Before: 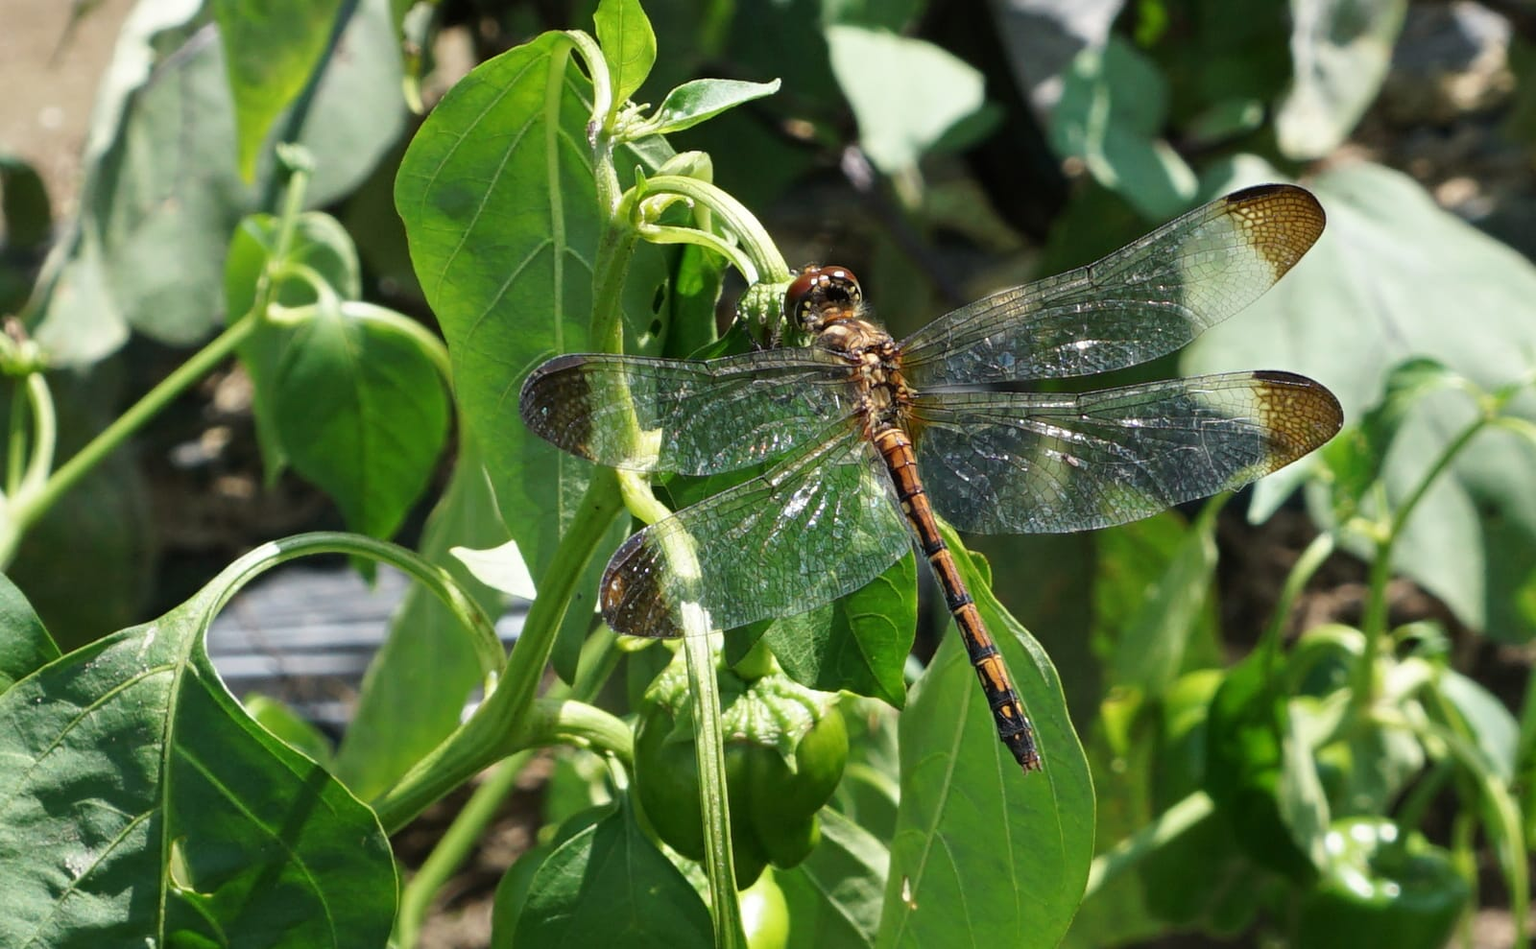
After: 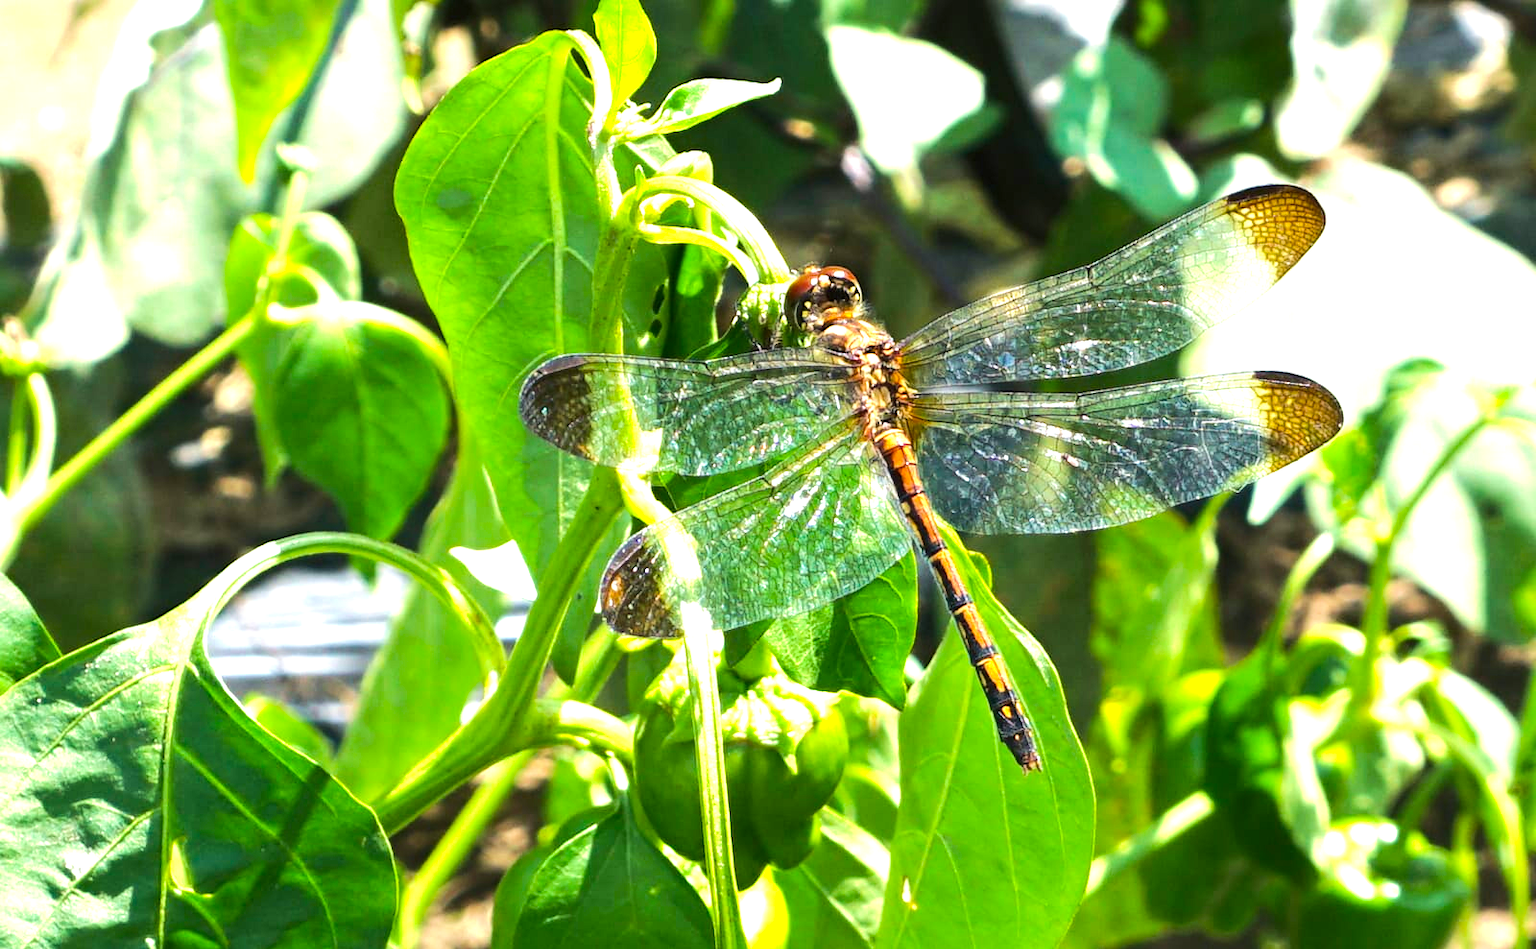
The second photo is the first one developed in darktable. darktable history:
velvia: strength 15.03%
color balance rgb: shadows lift › chroma 1.045%, shadows lift › hue 242.78°, power › hue 71.77°, perceptual saturation grading › global saturation 29.77%, perceptual brilliance grading › global brilliance 14.41%, perceptual brilliance grading › shadows -35.778%
tone equalizer: -8 EV 1.01 EV, -7 EV 0.976 EV, -6 EV 0.96 EV, -5 EV 1.01 EV, -4 EV 1.02 EV, -3 EV 0.744 EV, -2 EV 0.478 EV, -1 EV 0.252 EV, edges refinement/feathering 500, mask exposure compensation -1.57 EV, preserve details no
exposure: black level correction 0, exposure 0.499 EV, compensate exposure bias true, compensate highlight preservation false
